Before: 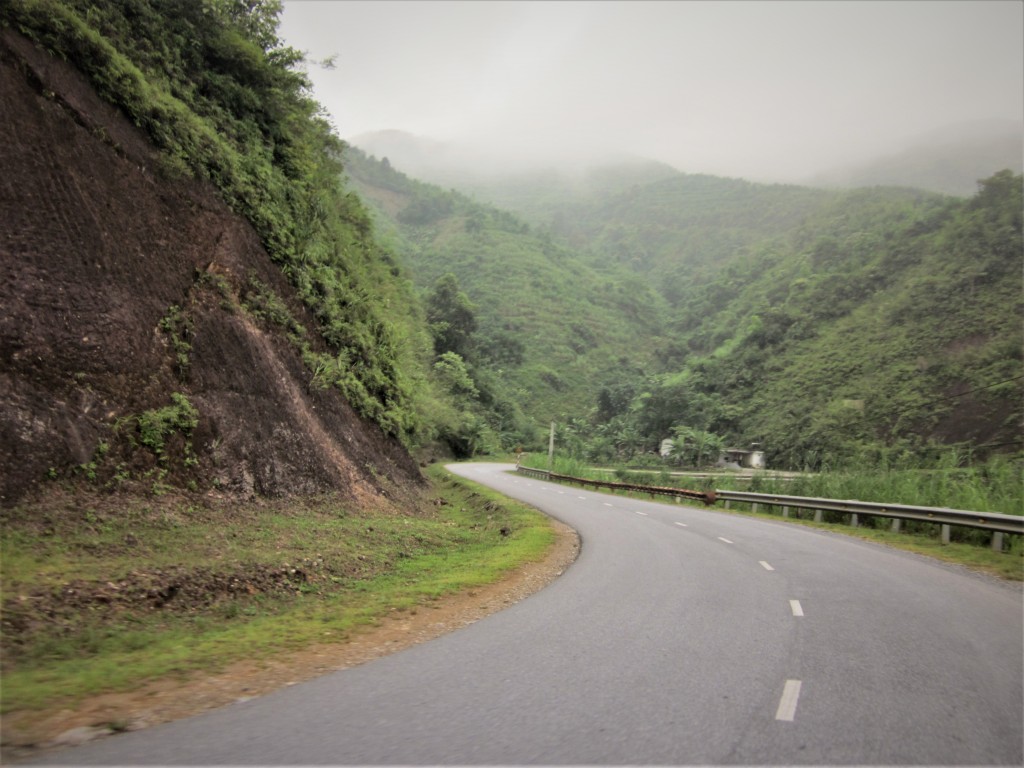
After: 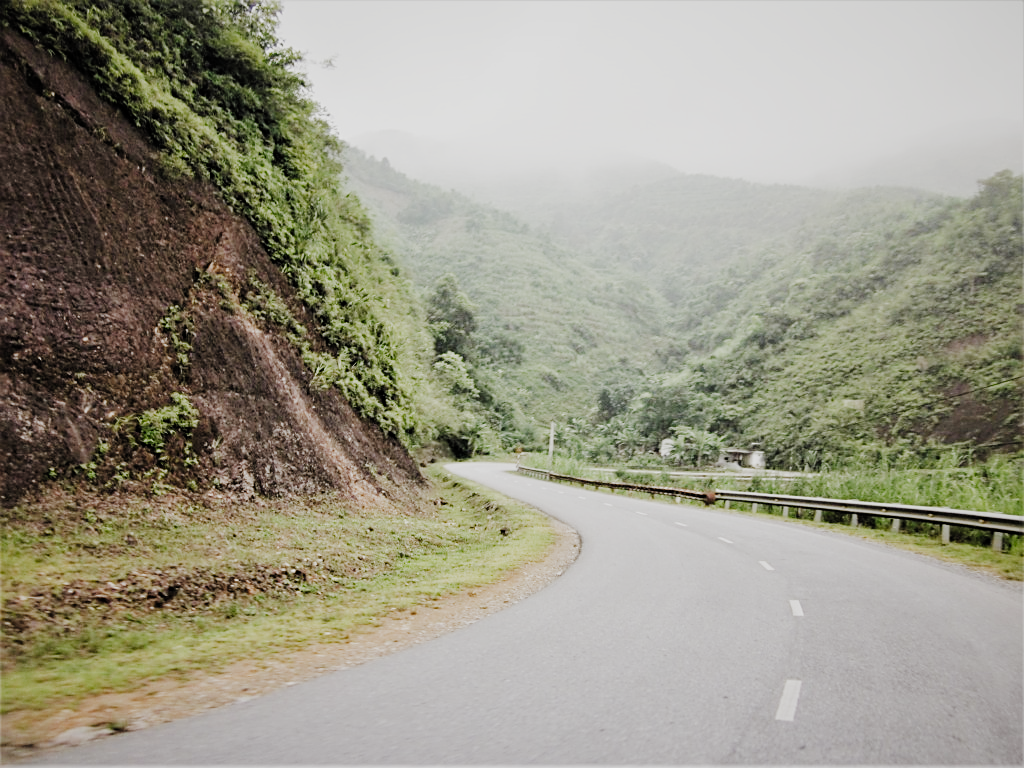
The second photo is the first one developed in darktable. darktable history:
filmic: grey point source 13.58, black point source -4.59, white point source 5.12, grey point target 18, white point target 100, output power 2.2, latitude stops 2, contrast 1.65, saturation 100, global saturation 100, balance 7.44
sharpen: on, module defaults
exposure: black level correction -0.005, exposure 0.622 EV, compensate highlight preservation false
